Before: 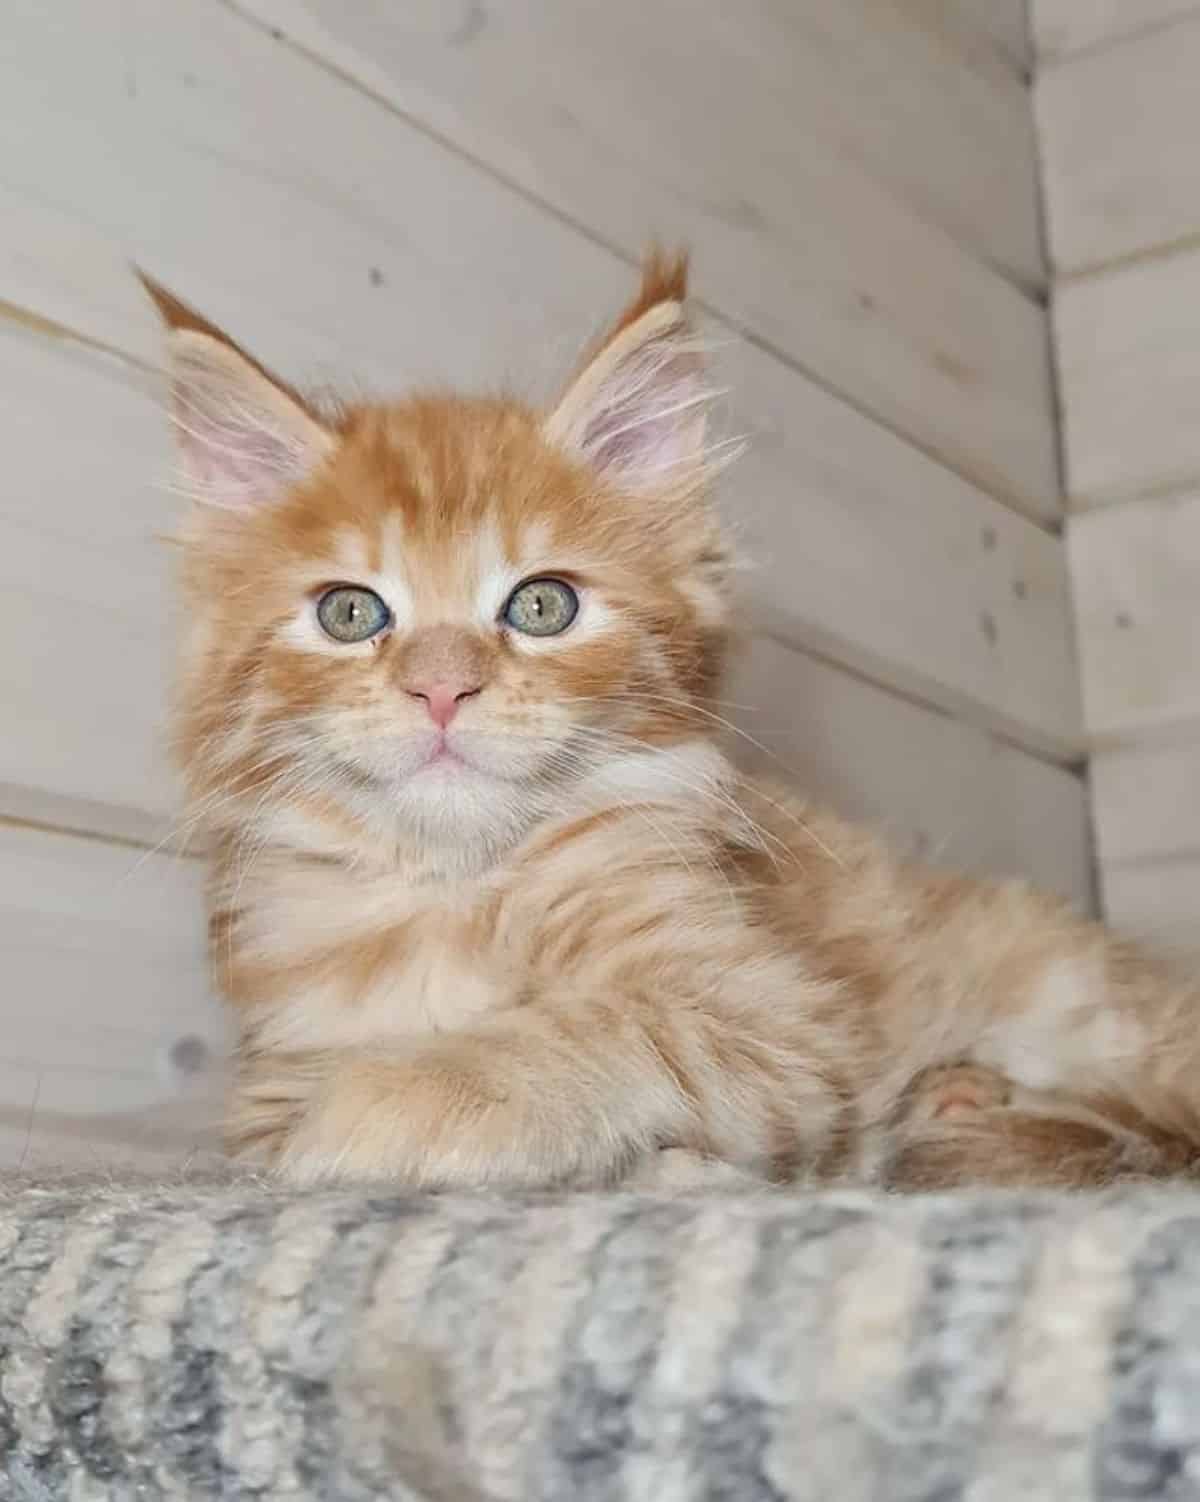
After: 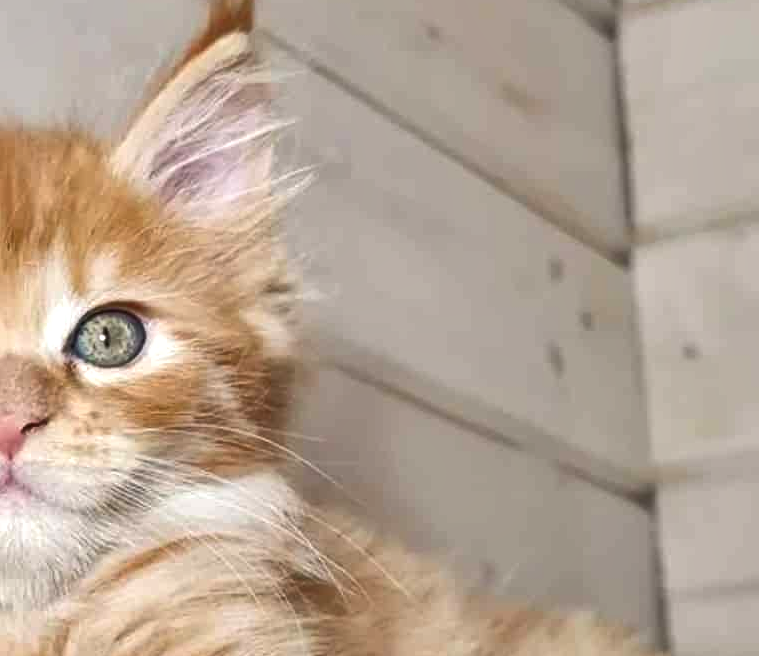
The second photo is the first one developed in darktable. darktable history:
crop: left 36.136%, top 17.937%, right 0.561%, bottom 38.351%
shadows and highlights: low approximation 0.01, soften with gaussian
exposure: black level correction -0.002, exposure 0.536 EV, compensate exposure bias true, compensate highlight preservation false
